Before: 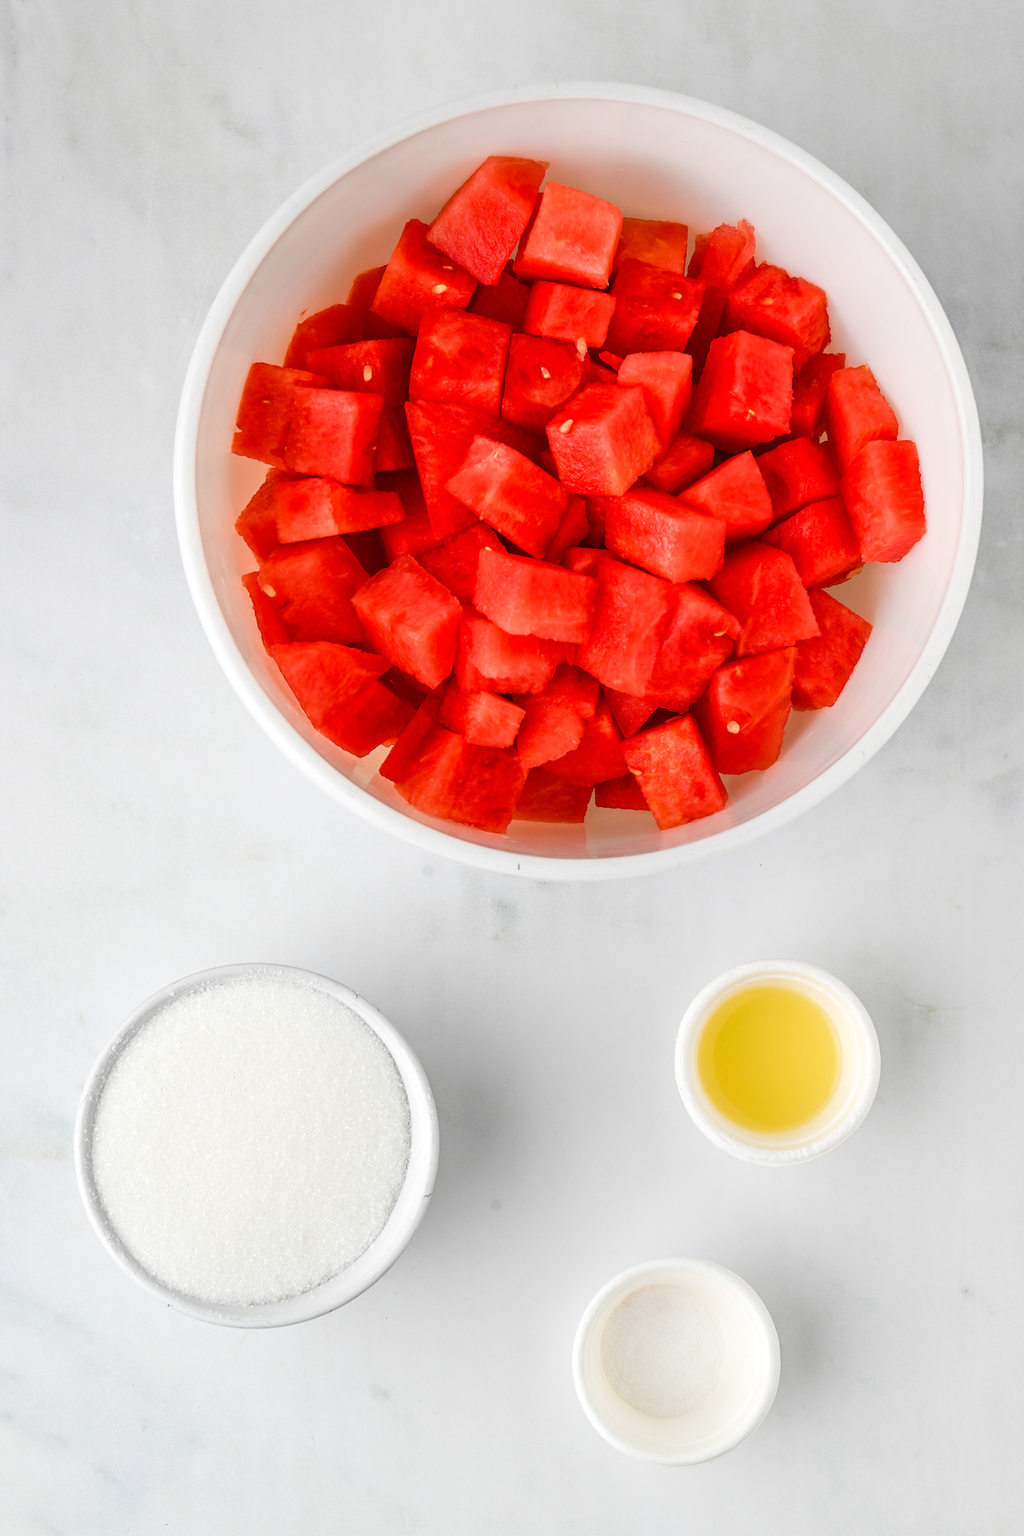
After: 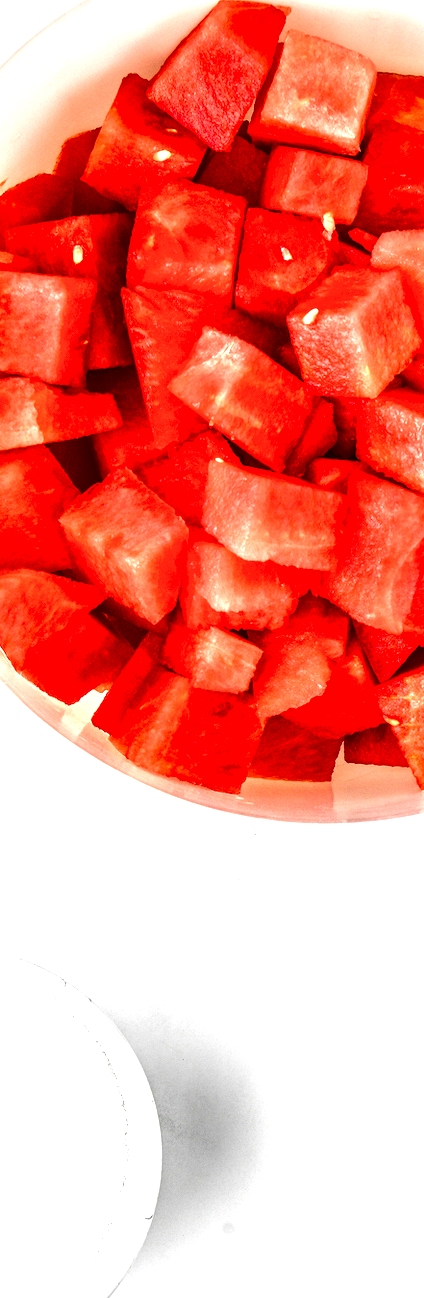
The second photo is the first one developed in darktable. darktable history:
local contrast: detail 203%
crop and rotate: left 29.428%, top 10.204%, right 35.166%, bottom 17.646%
exposure: black level correction 0, exposure 1.167 EV, compensate highlight preservation false
